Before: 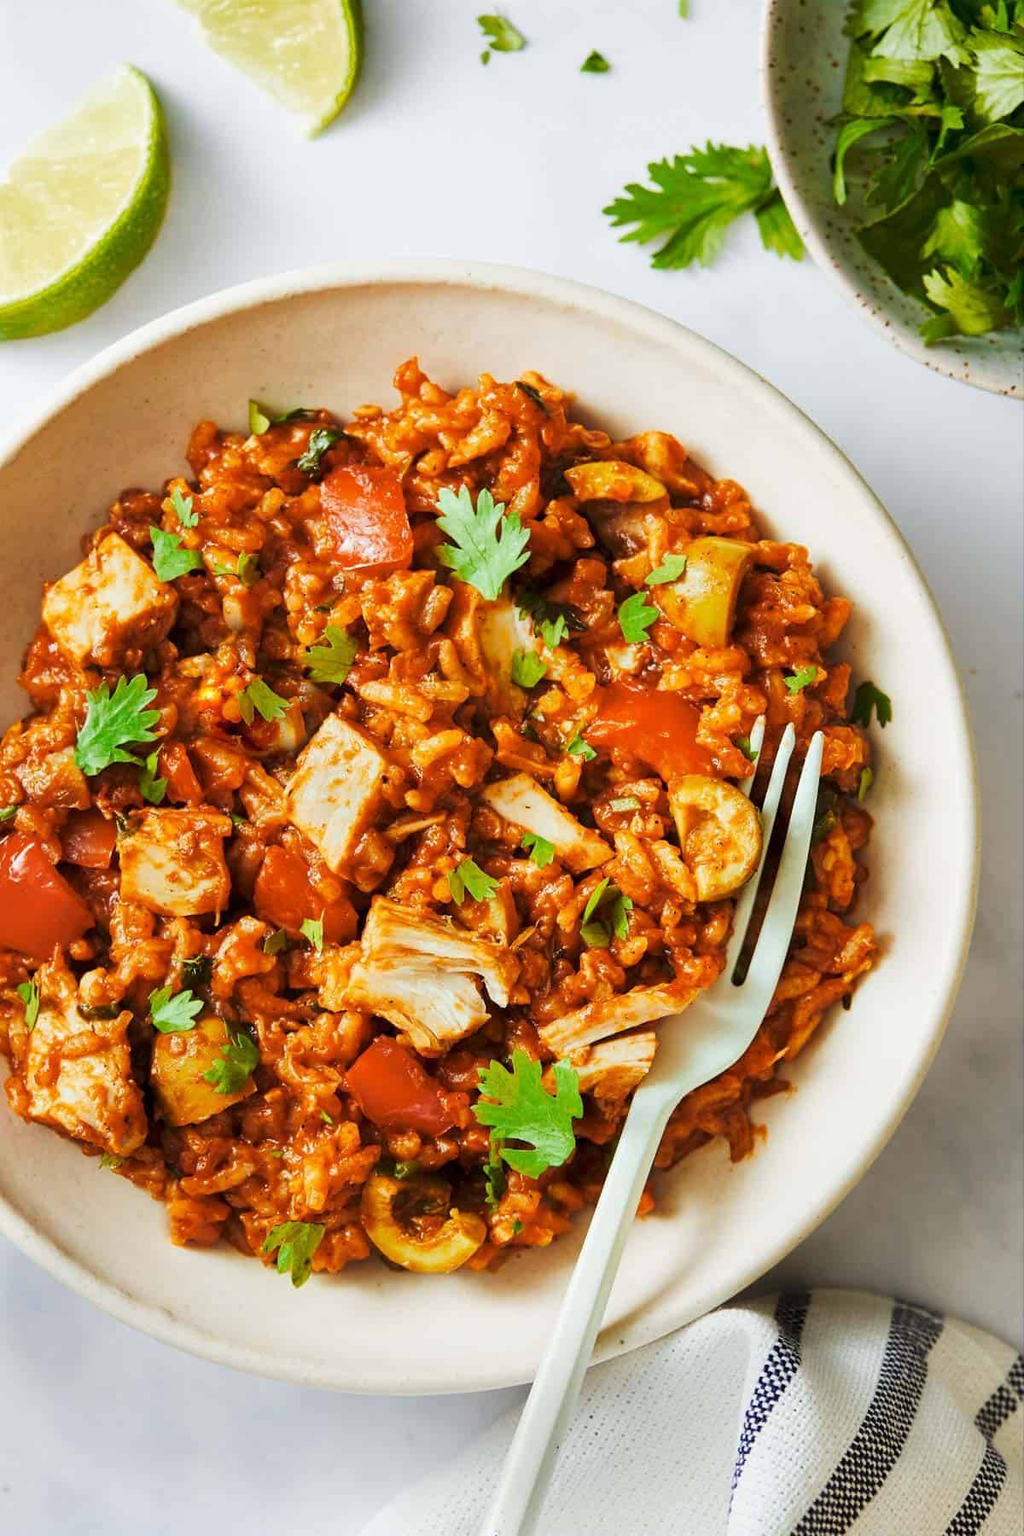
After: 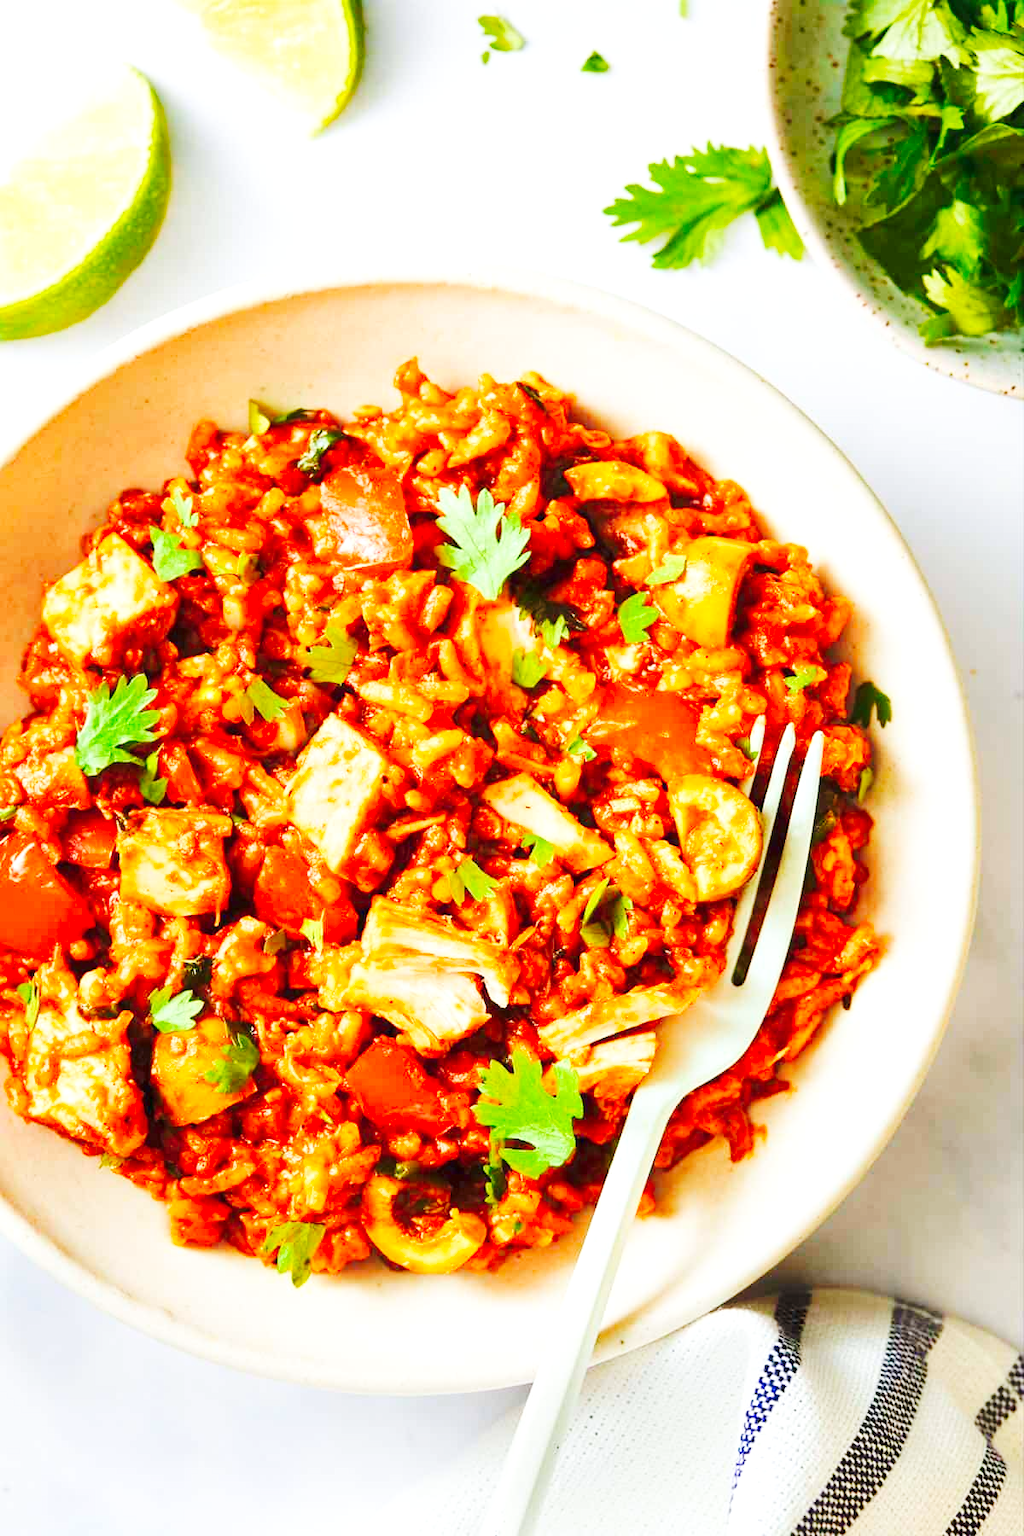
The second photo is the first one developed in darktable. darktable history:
base curve: curves: ch0 [(0, 0) (0.036, 0.025) (0.121, 0.166) (0.206, 0.329) (0.605, 0.79) (1, 1)], preserve colors none
levels: levels [0, 0.397, 0.955]
exposure: compensate exposure bias true, compensate highlight preservation false
